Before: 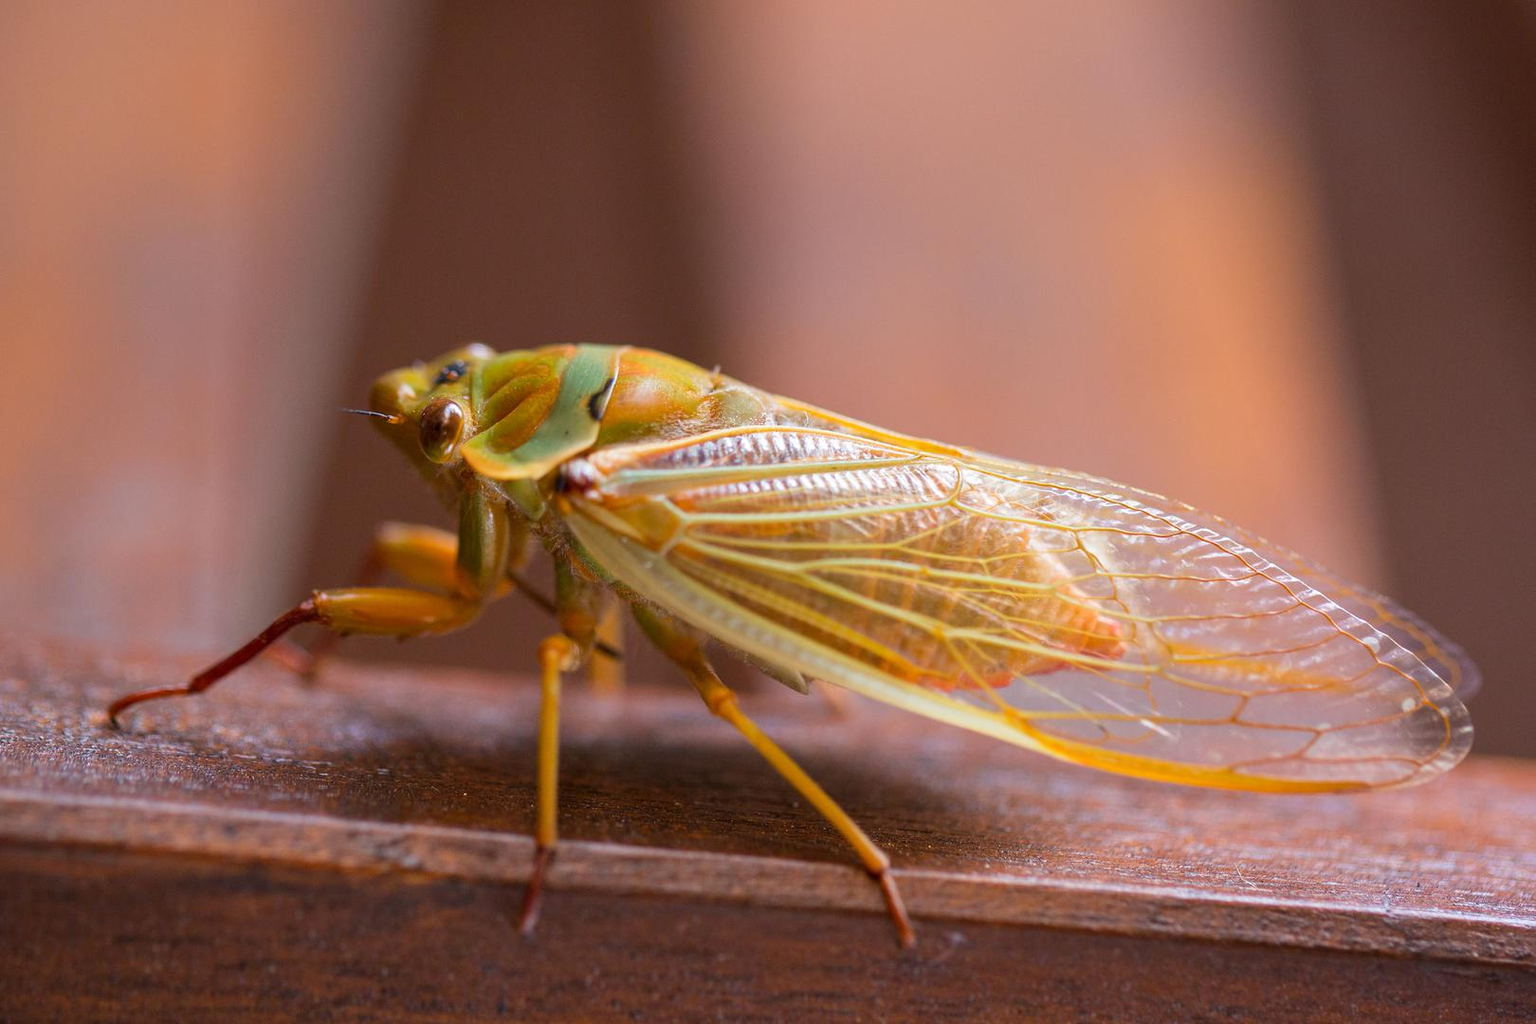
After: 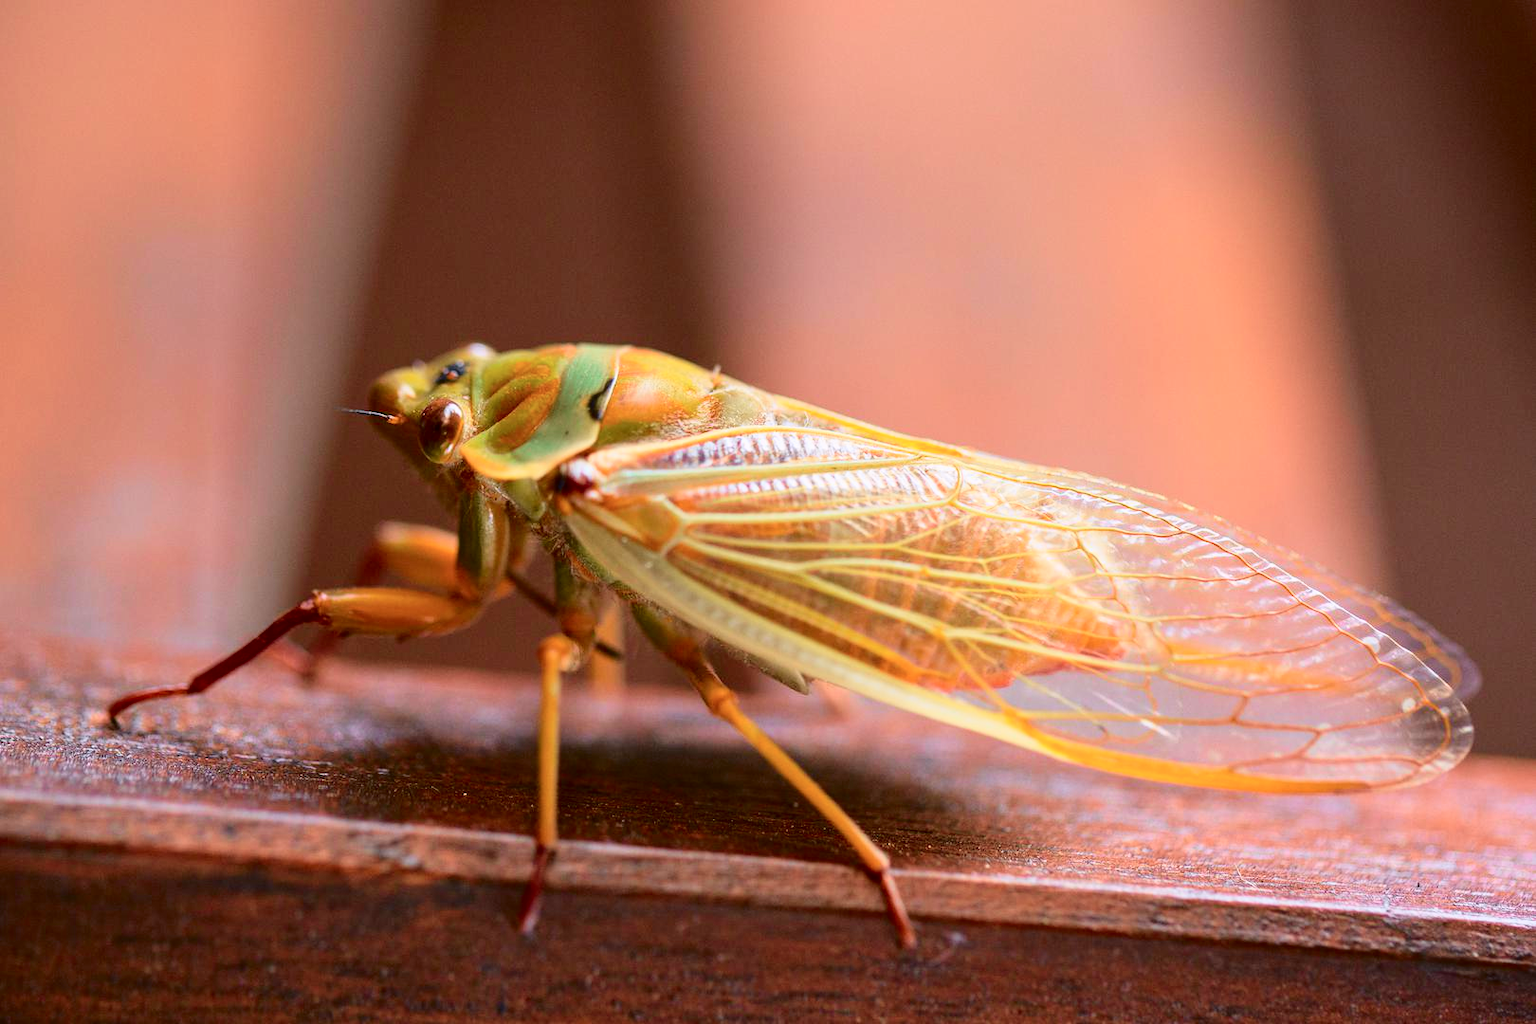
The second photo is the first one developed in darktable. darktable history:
exposure: compensate exposure bias true, compensate highlight preservation false
tone curve: curves: ch0 [(0, 0.011) (0.053, 0.026) (0.174, 0.115) (0.398, 0.444) (0.673, 0.775) (0.829, 0.906) (0.991, 0.981)]; ch1 [(0, 0) (0.264, 0.22) (0.407, 0.373) (0.463, 0.457) (0.492, 0.501) (0.512, 0.513) (0.54, 0.543) (0.585, 0.617) (0.659, 0.686) (0.78, 0.8) (1, 1)]; ch2 [(0, 0) (0.438, 0.449) (0.473, 0.469) (0.503, 0.5) (0.523, 0.534) (0.562, 0.591) (0.612, 0.627) (0.701, 0.707) (1, 1)], color space Lab, independent channels, preserve colors none
